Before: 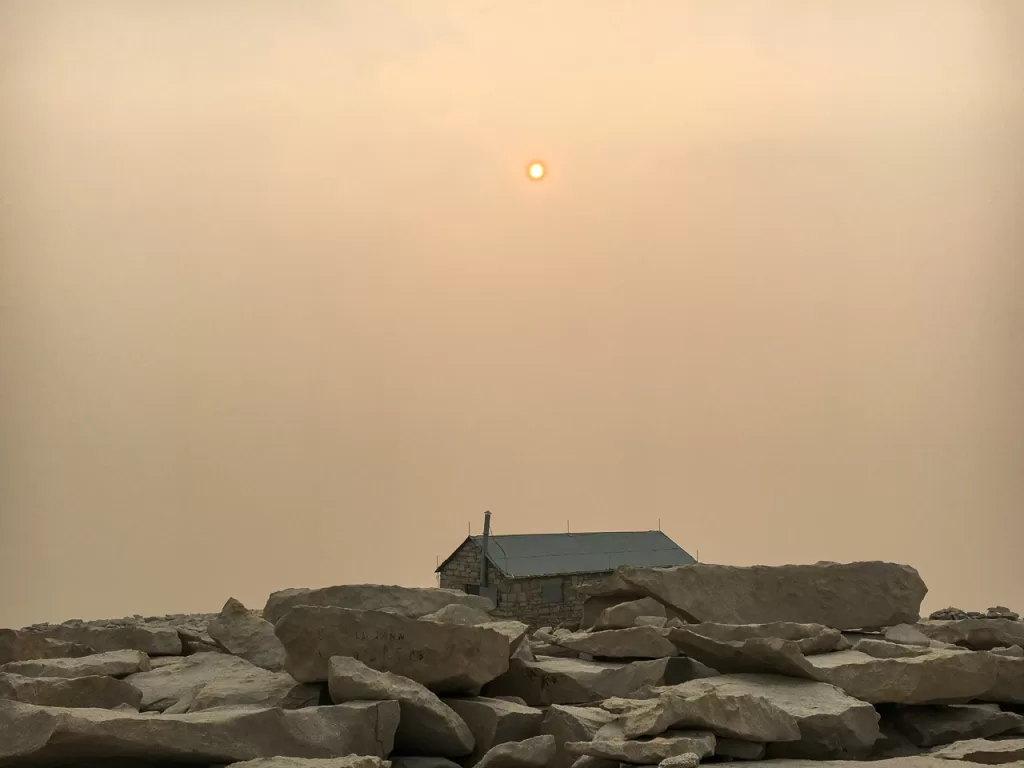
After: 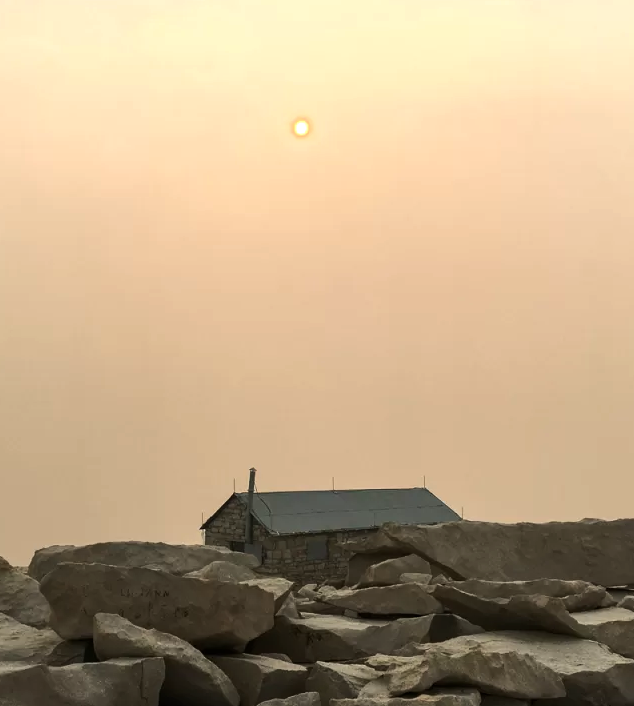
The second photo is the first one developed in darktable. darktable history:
crop and rotate: left 23.019%, top 5.622%, right 15.053%, bottom 2.32%
tone equalizer: -8 EV -0.381 EV, -7 EV -0.394 EV, -6 EV -0.358 EV, -5 EV -0.223 EV, -3 EV 0.232 EV, -2 EV 0.322 EV, -1 EV 0.413 EV, +0 EV 0.411 EV, edges refinement/feathering 500, mask exposure compensation -1.57 EV, preserve details no
